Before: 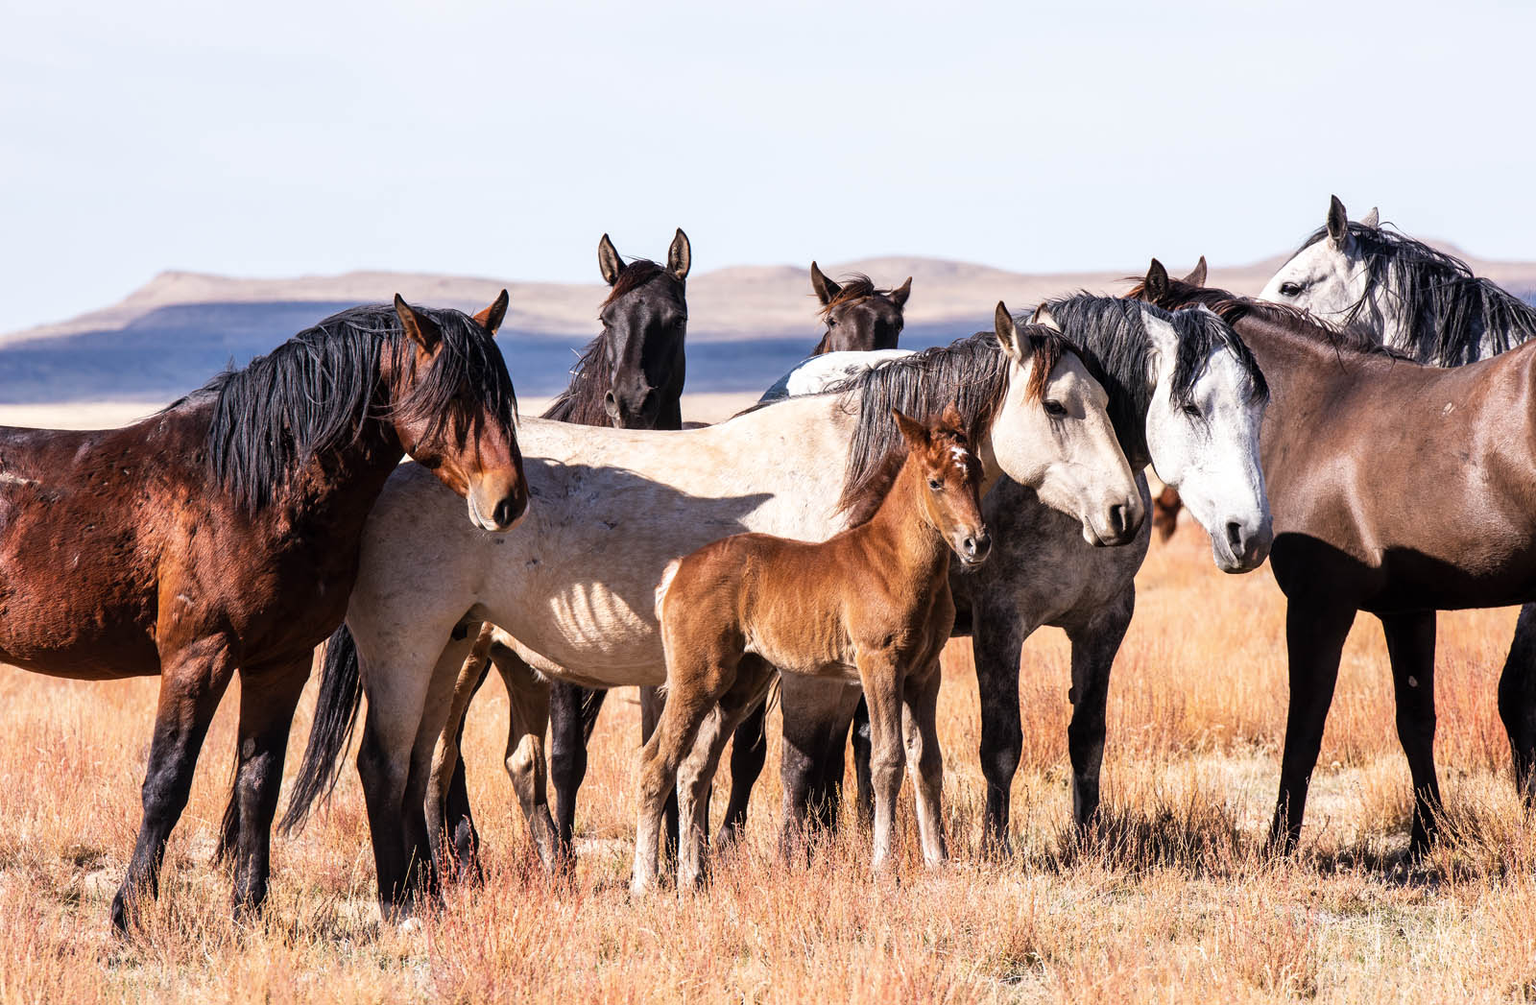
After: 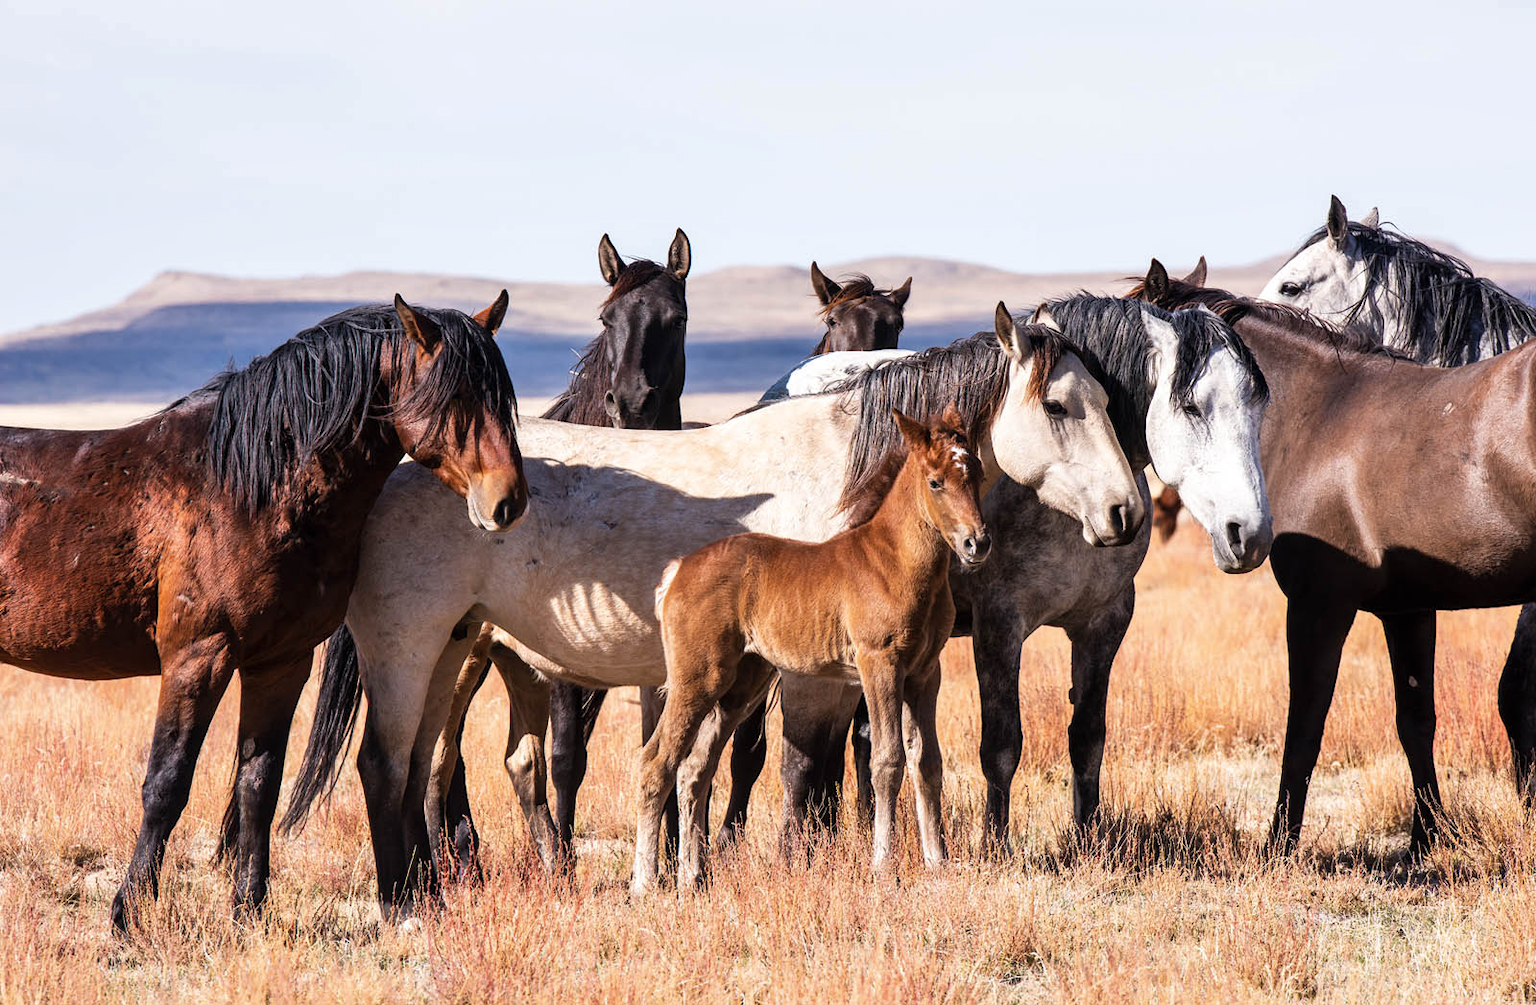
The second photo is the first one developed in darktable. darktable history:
shadows and highlights: shadows 37.66, highlights -26.89, soften with gaussian
